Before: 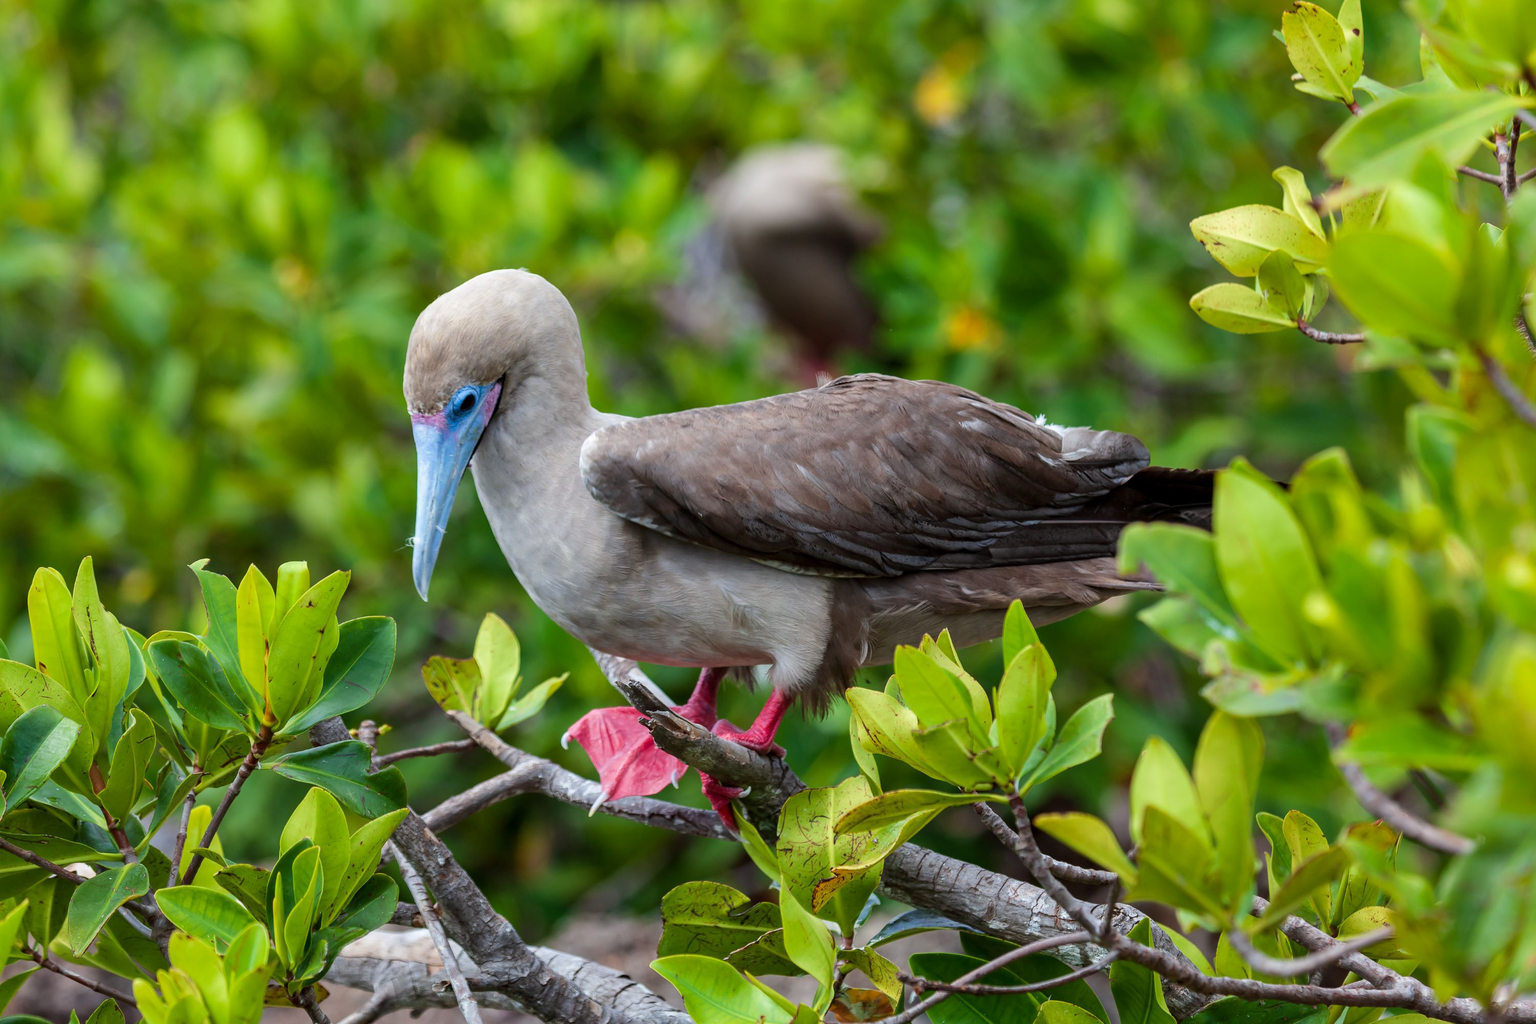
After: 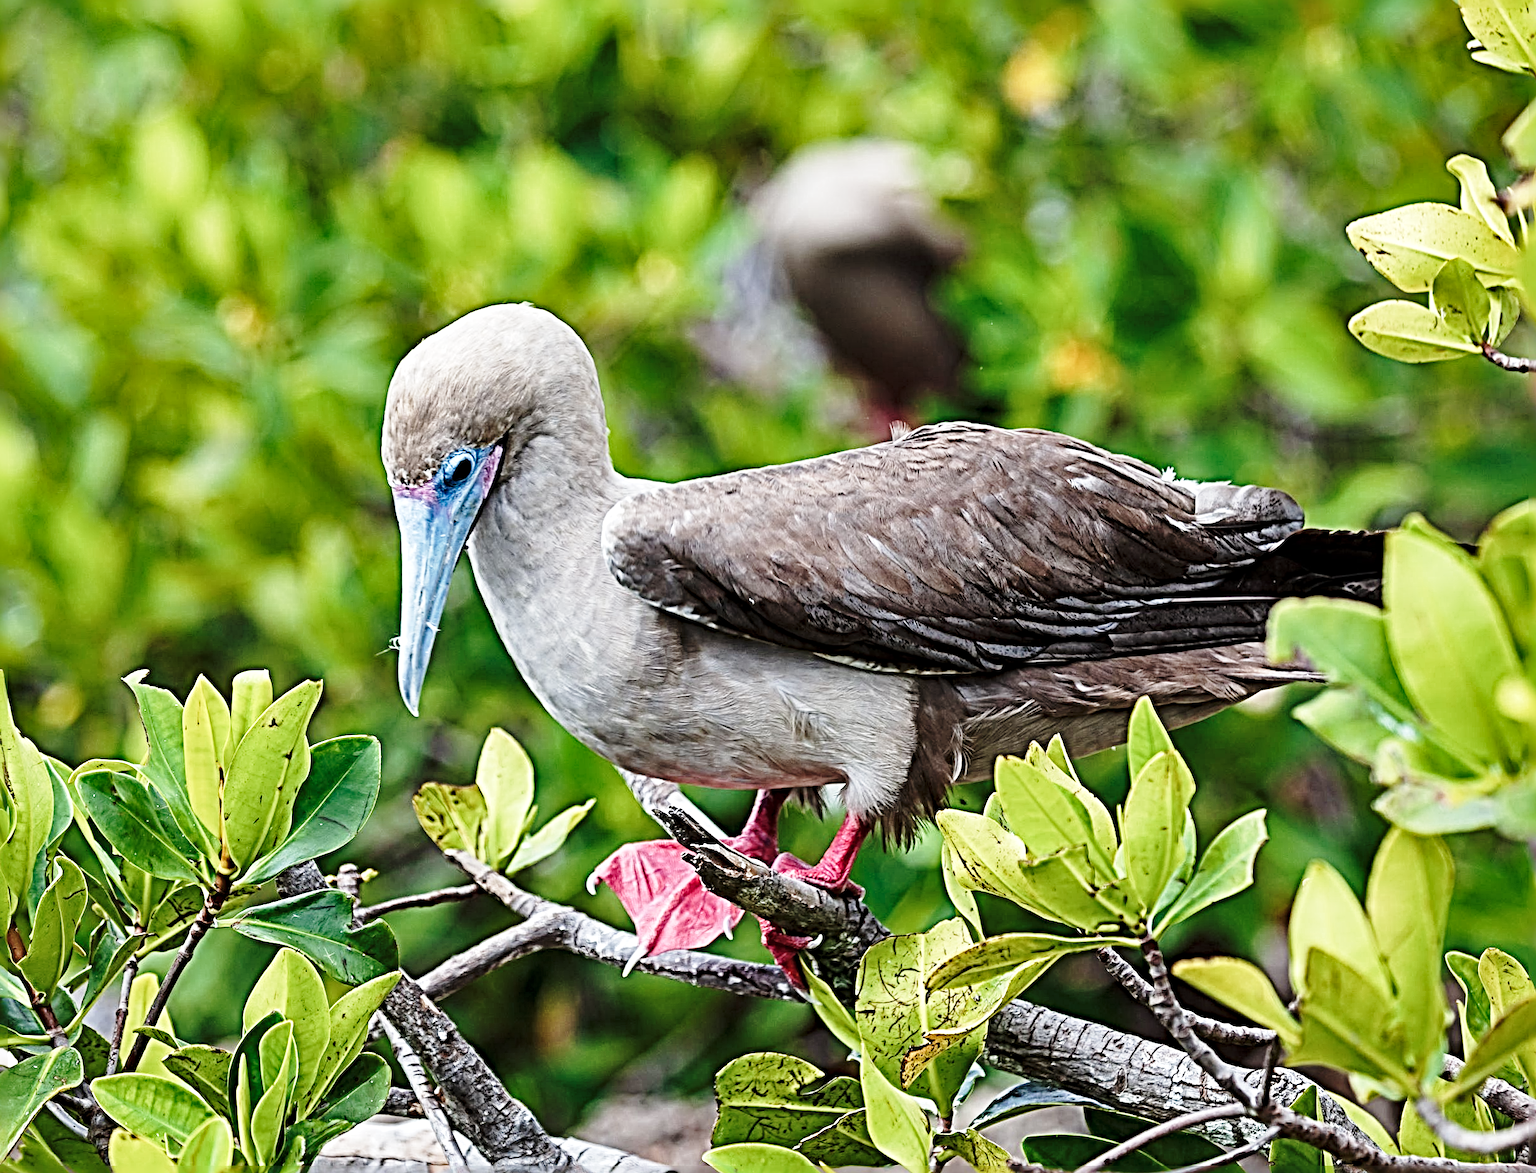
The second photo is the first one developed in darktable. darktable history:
crop and rotate: angle 1.35°, left 4.356%, top 1.165%, right 11.635%, bottom 2.61%
sharpen: radius 6.291, amount 1.787, threshold 0.162
exposure: exposure -0.053 EV, compensate exposure bias true, compensate highlight preservation false
contrast brightness saturation: saturation -0.166
base curve: curves: ch0 [(0, 0) (0.028, 0.03) (0.121, 0.232) (0.46, 0.748) (0.859, 0.968) (1, 1)], preserve colors none
shadows and highlights: white point adjustment 0.915, soften with gaussian
color balance rgb: global offset › hue 171.6°, perceptual saturation grading › global saturation -1.91%, perceptual saturation grading › highlights -7.61%, perceptual saturation grading › mid-tones 8.186%, perceptual saturation grading › shadows 3.121%
